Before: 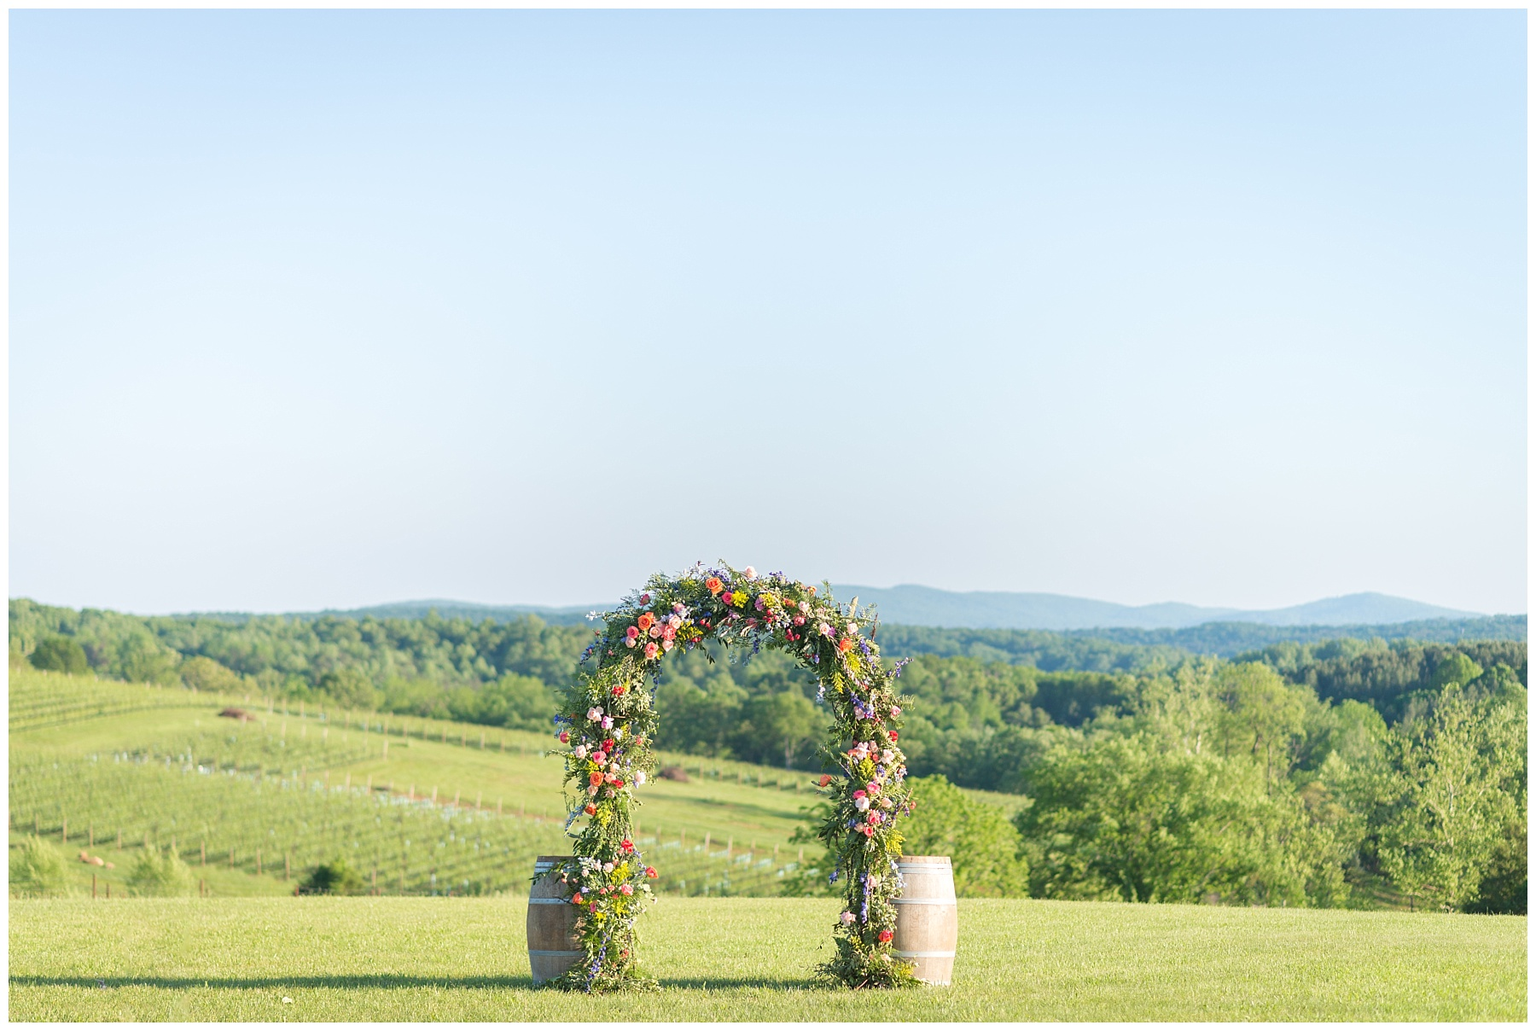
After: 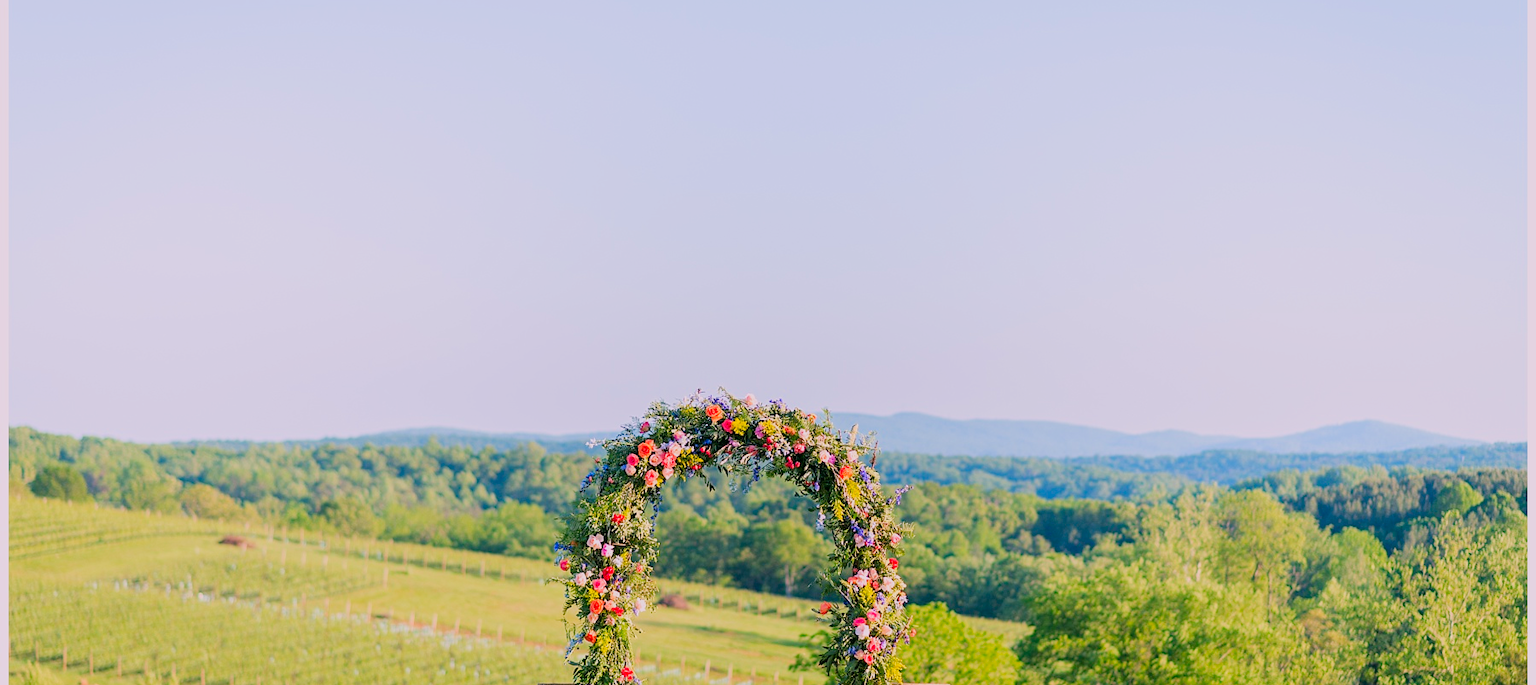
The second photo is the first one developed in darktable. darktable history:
filmic rgb: black relative exposure -7.65 EV, white relative exposure 4.56 EV, hardness 3.61, contrast 1.05
crop: top 16.727%, bottom 16.727%
white balance: red 1.188, blue 1.11
exposure: black level correction 0.007, compensate highlight preservation false
color correction: highlights a* -7.33, highlights b* 1.26, shadows a* -3.55, saturation 1.4
